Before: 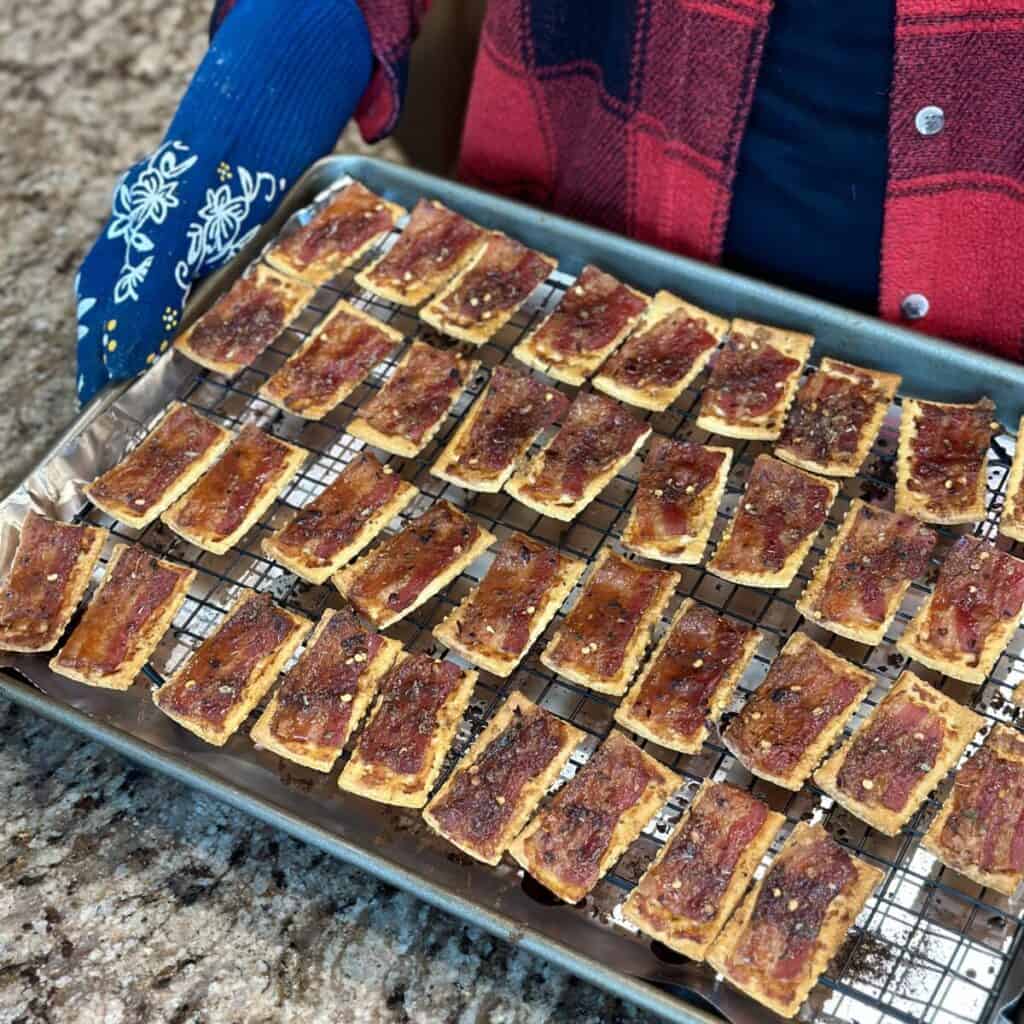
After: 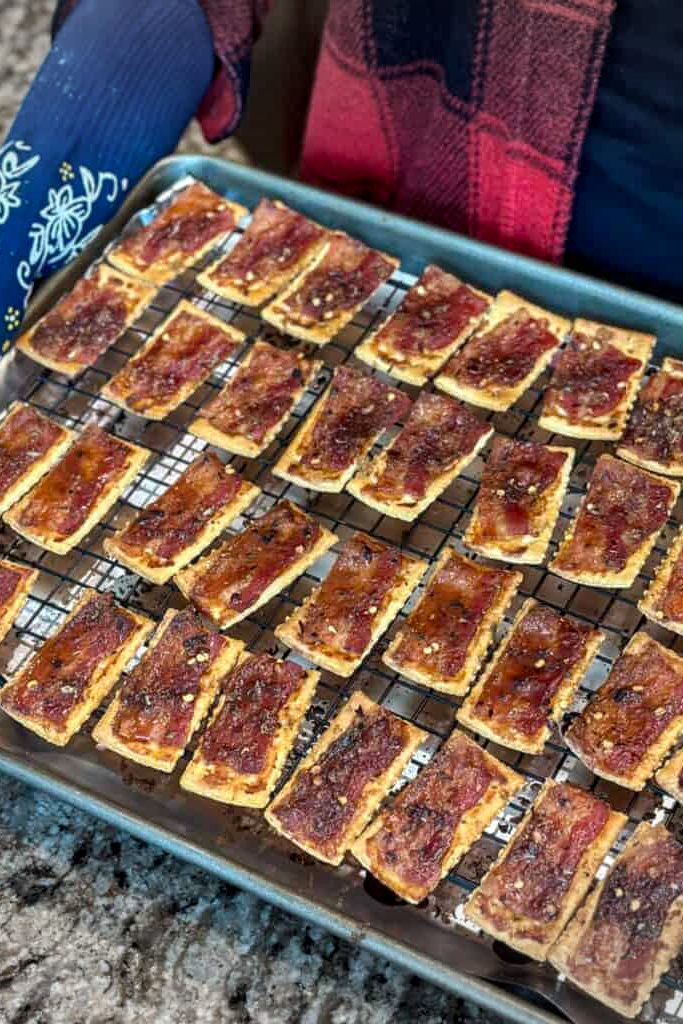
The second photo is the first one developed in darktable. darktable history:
crop and rotate: left 15.446%, right 17.836%
vignetting: fall-off start 100%, brightness -0.282, width/height ratio 1.31
local contrast: on, module defaults
